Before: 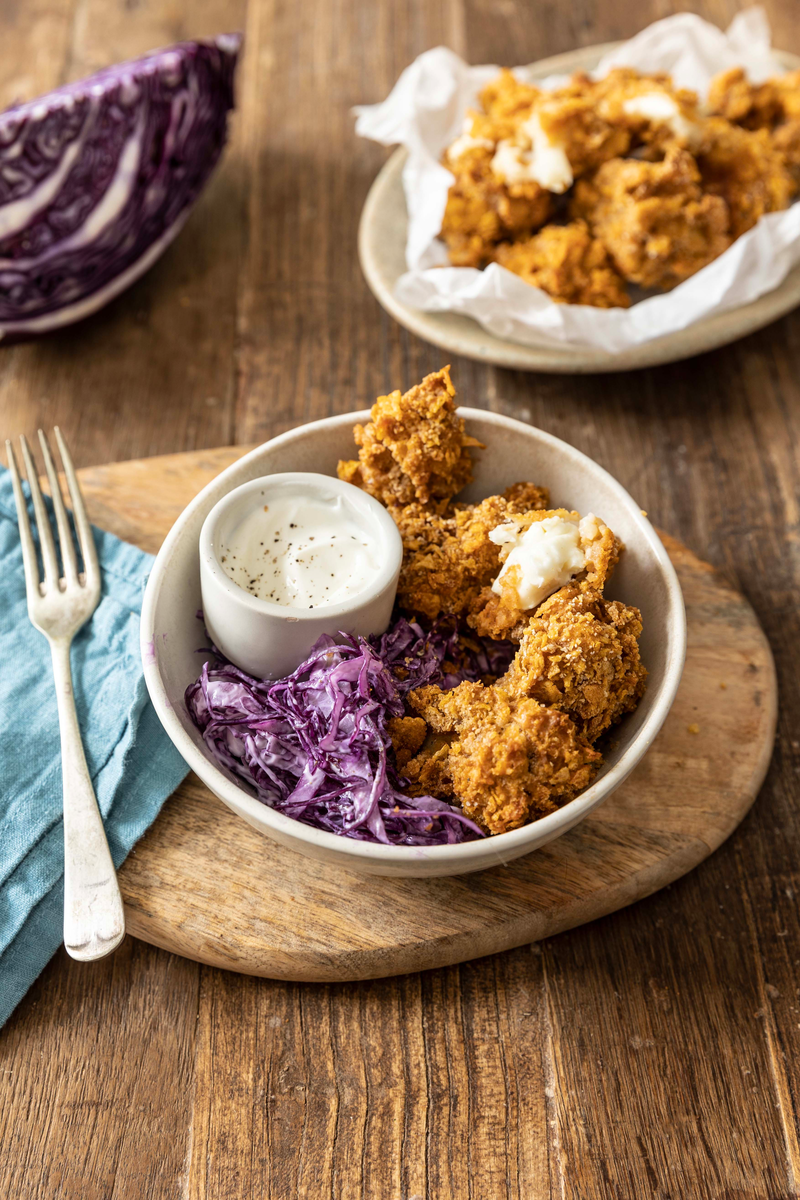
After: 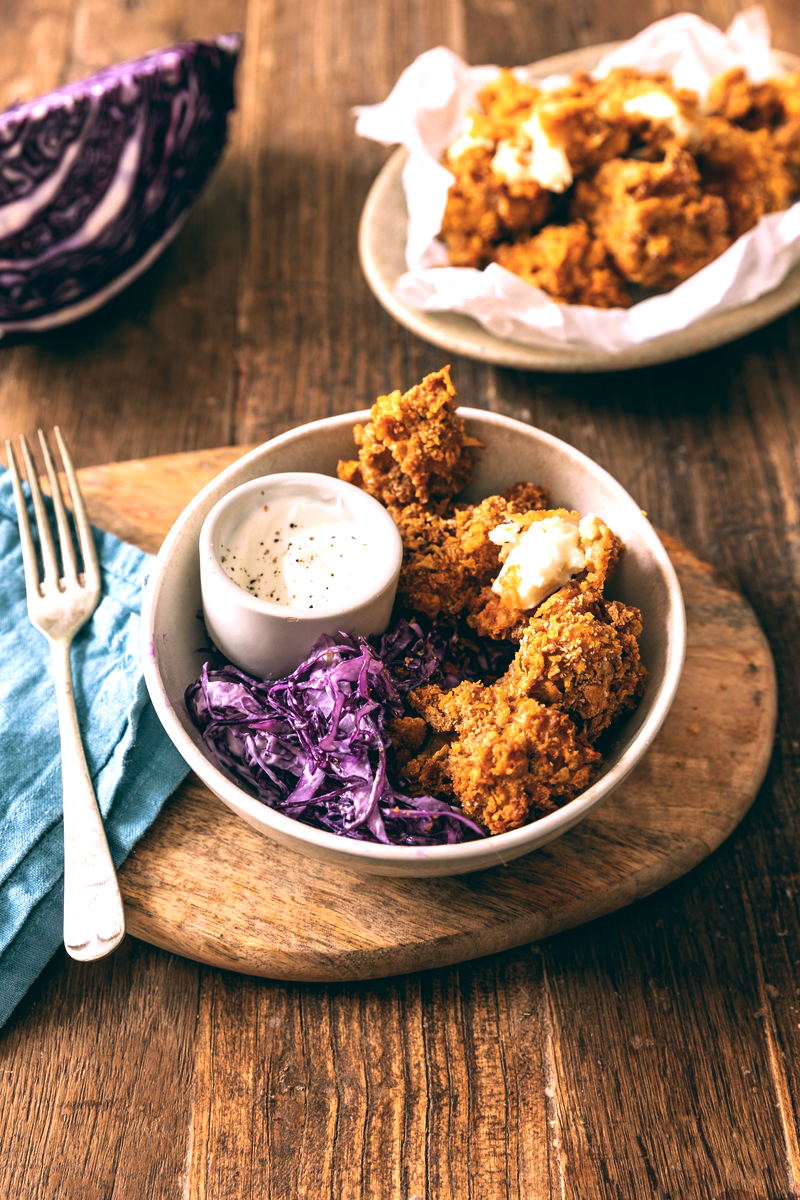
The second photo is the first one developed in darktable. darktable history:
exposure: black level correction 0, exposure 0.5 EV, compensate exposure bias true, compensate highlight preservation false
color balance: lift [1.016, 0.983, 1, 1.017], gamma [0.78, 1.018, 1.043, 0.957], gain [0.786, 1.063, 0.937, 1.017], input saturation 118.26%, contrast 13.43%, contrast fulcrum 21.62%, output saturation 82.76%
